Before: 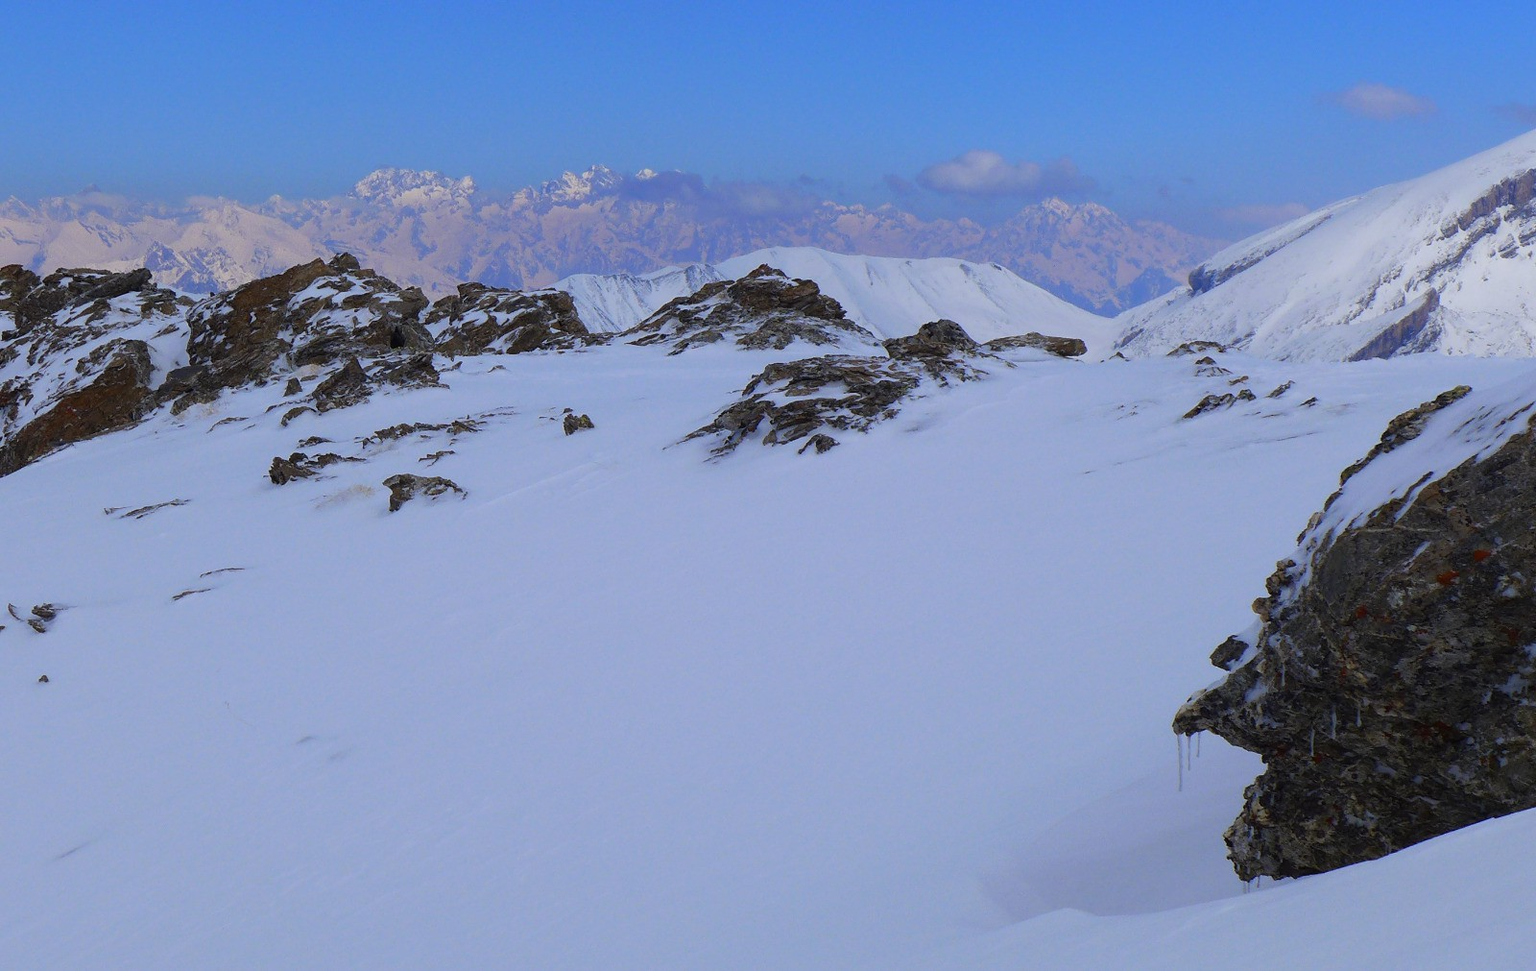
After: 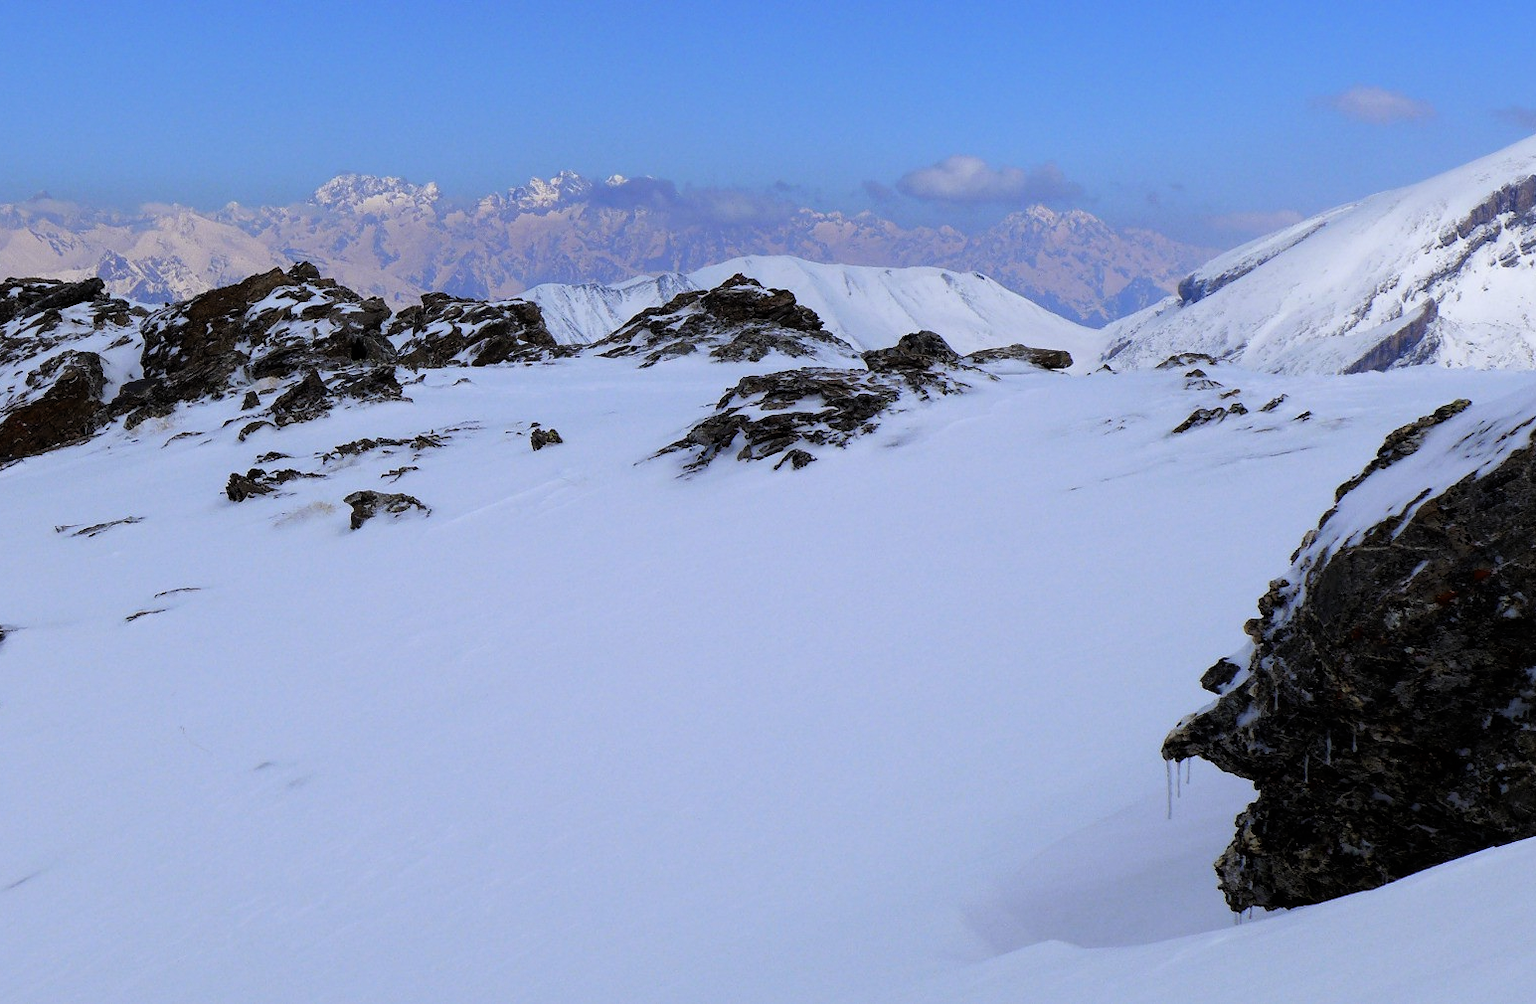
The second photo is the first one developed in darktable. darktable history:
crop and rotate: left 3.398%
filmic rgb: black relative exposure -8.21 EV, white relative exposure 2.2 EV, threshold 5.98 EV, target white luminance 99.868%, hardness 7.1, latitude 75.61%, contrast 1.321, highlights saturation mix -2.41%, shadows ↔ highlights balance 30.44%, enable highlight reconstruction true
